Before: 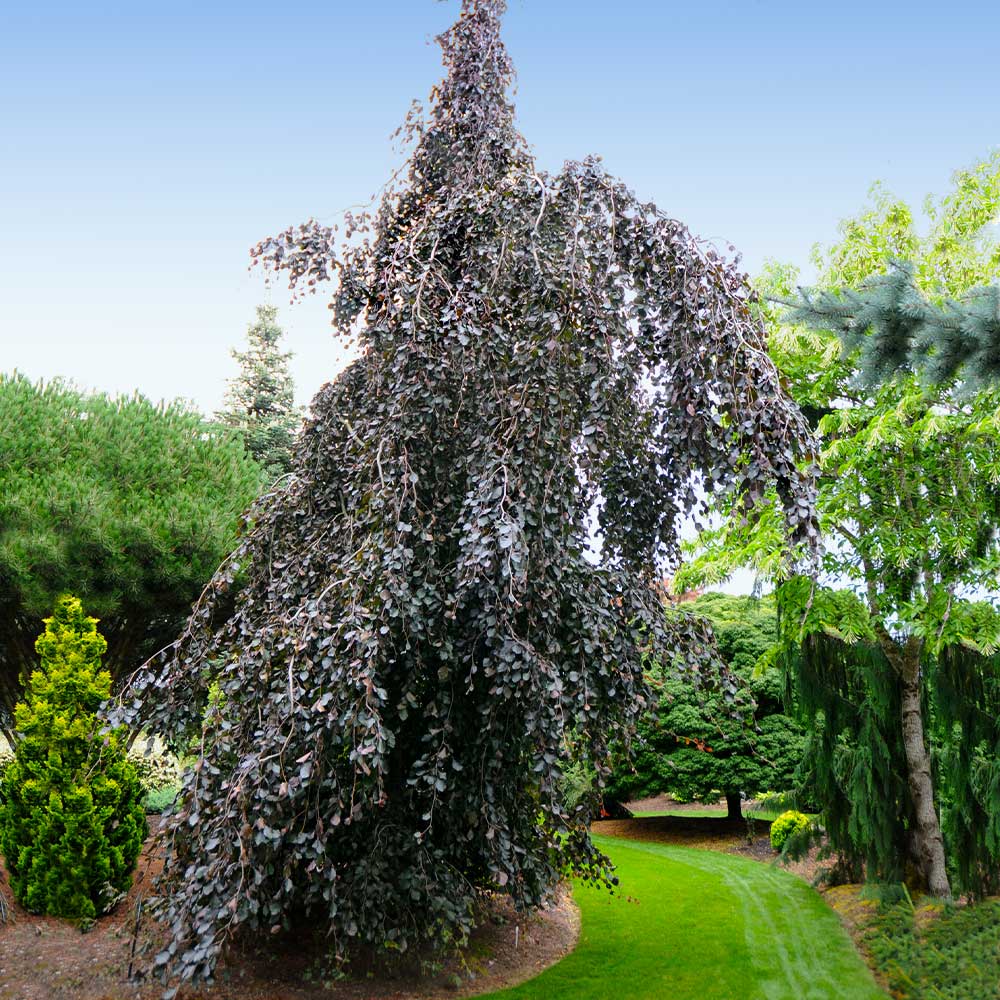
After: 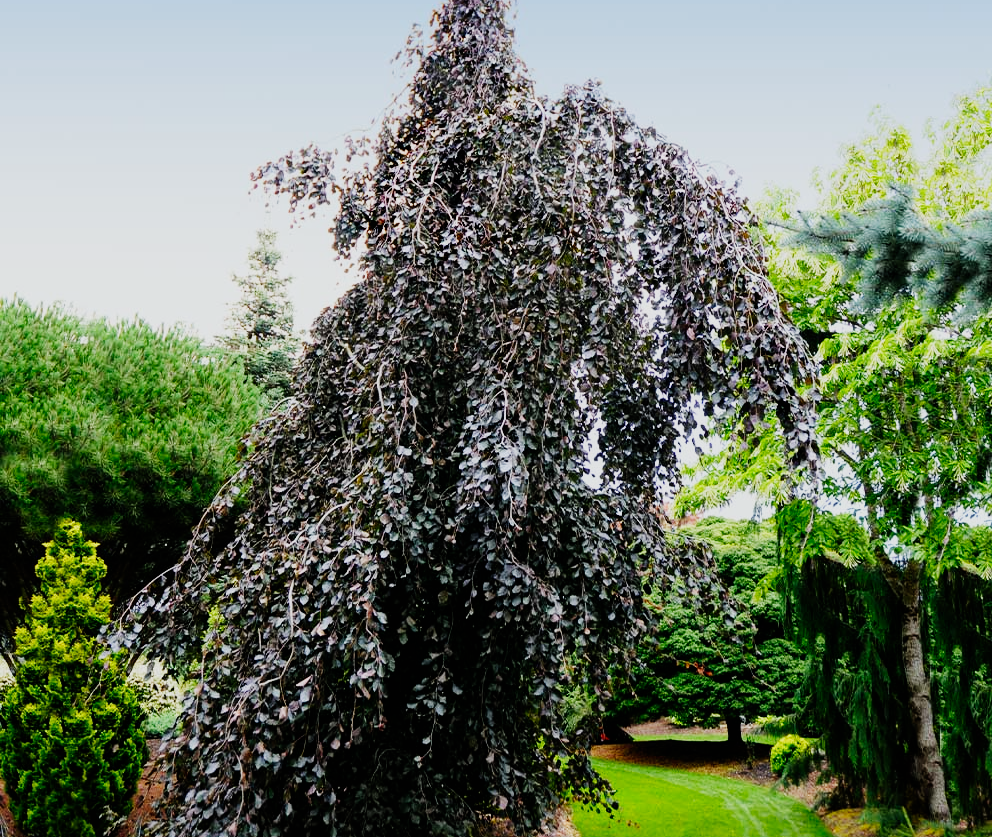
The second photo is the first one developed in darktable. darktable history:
crop: top 7.625%, bottom 8.027%
white balance: emerald 1
sigmoid: contrast 1.8, skew -0.2, preserve hue 0%, red attenuation 0.1, red rotation 0.035, green attenuation 0.1, green rotation -0.017, blue attenuation 0.15, blue rotation -0.052, base primaries Rec2020
